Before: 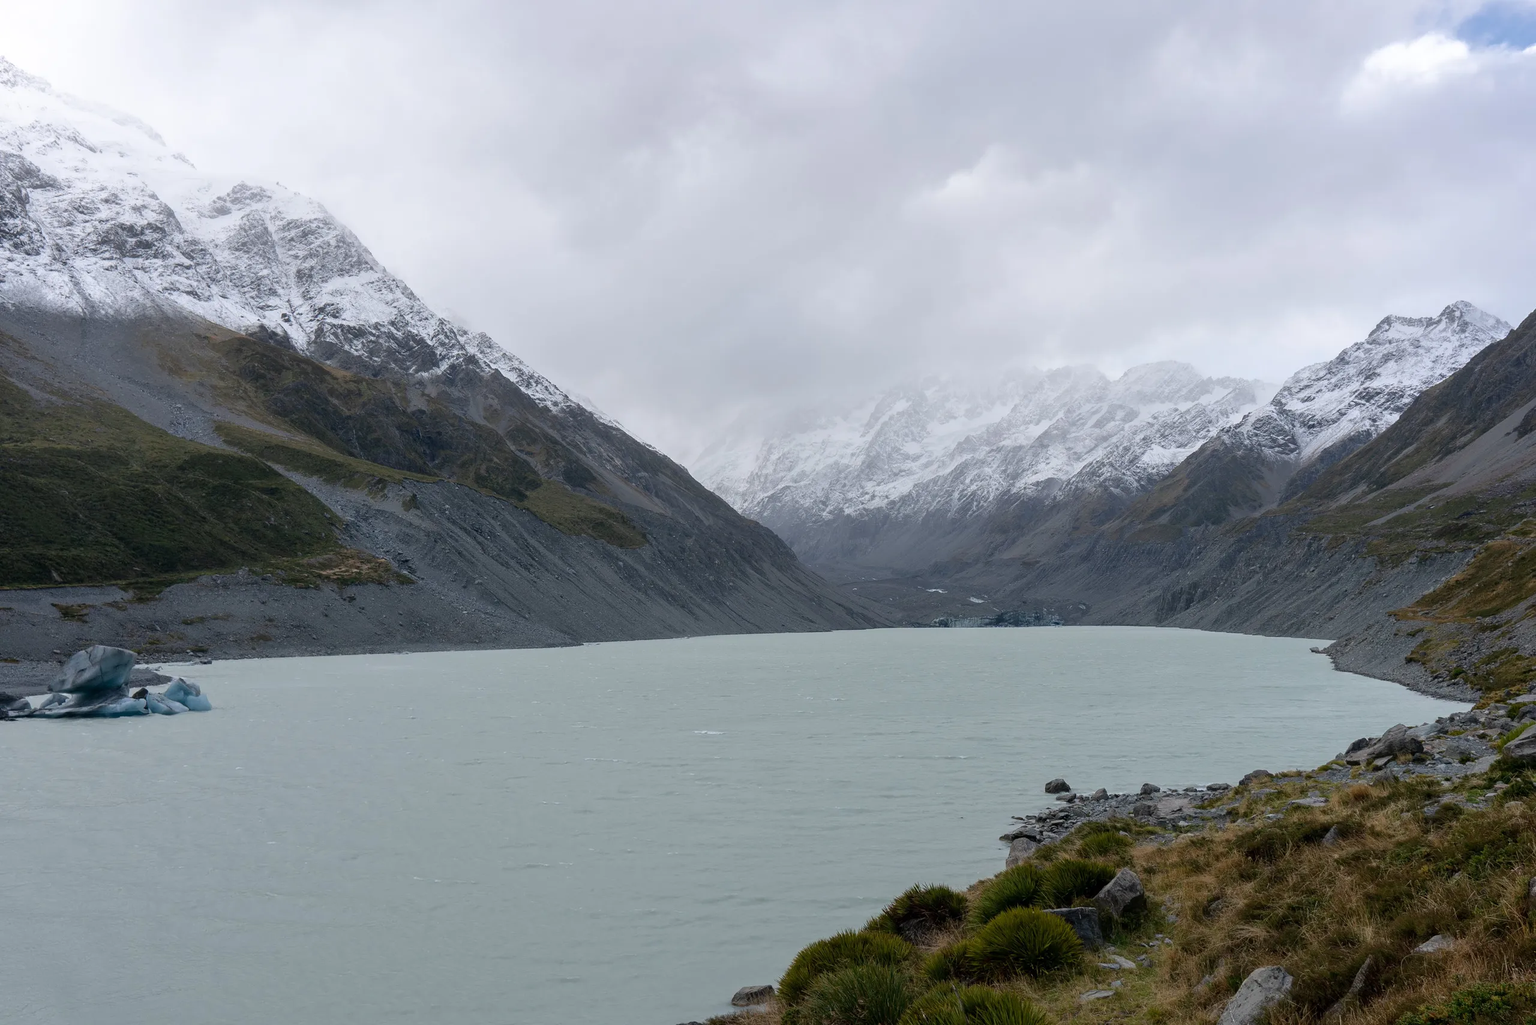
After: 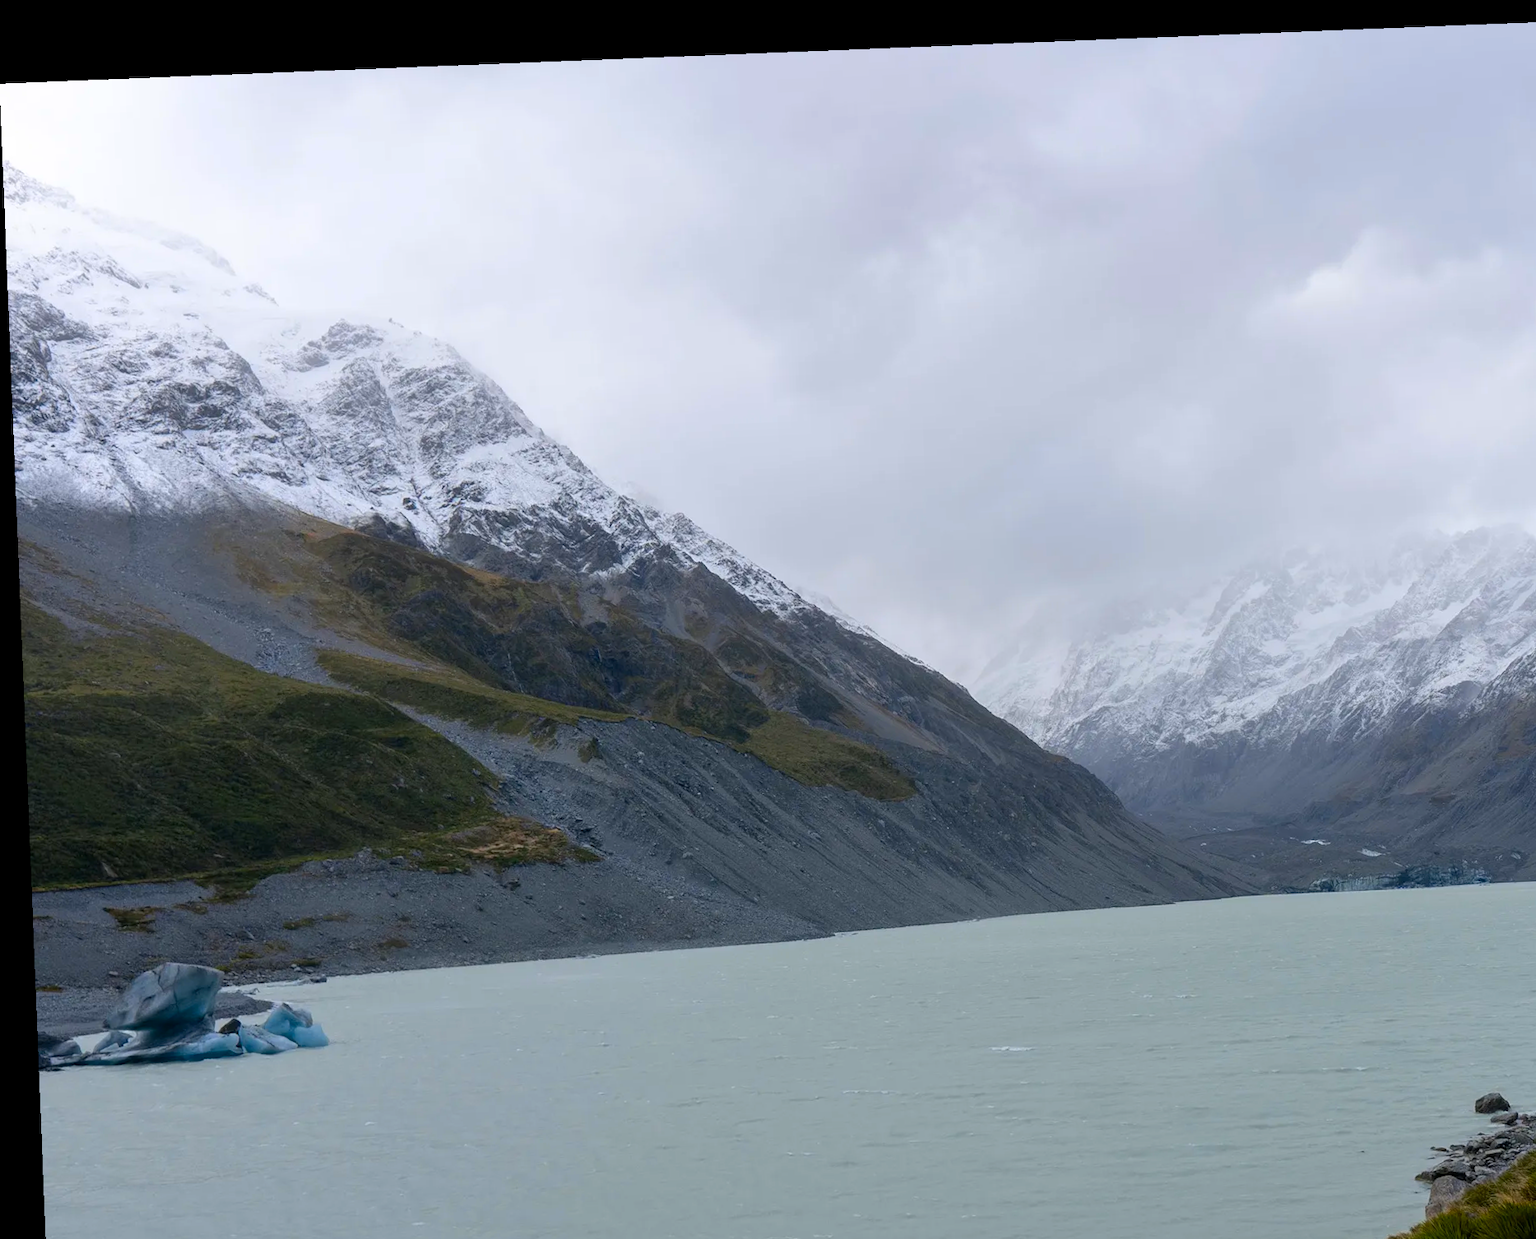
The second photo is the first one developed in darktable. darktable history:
crop: right 28.885%, bottom 16.626%
contrast brightness saturation: saturation -0.17
color contrast: green-magenta contrast 1.55, blue-yellow contrast 1.83
rotate and perspective: rotation -2.29°, automatic cropping off
